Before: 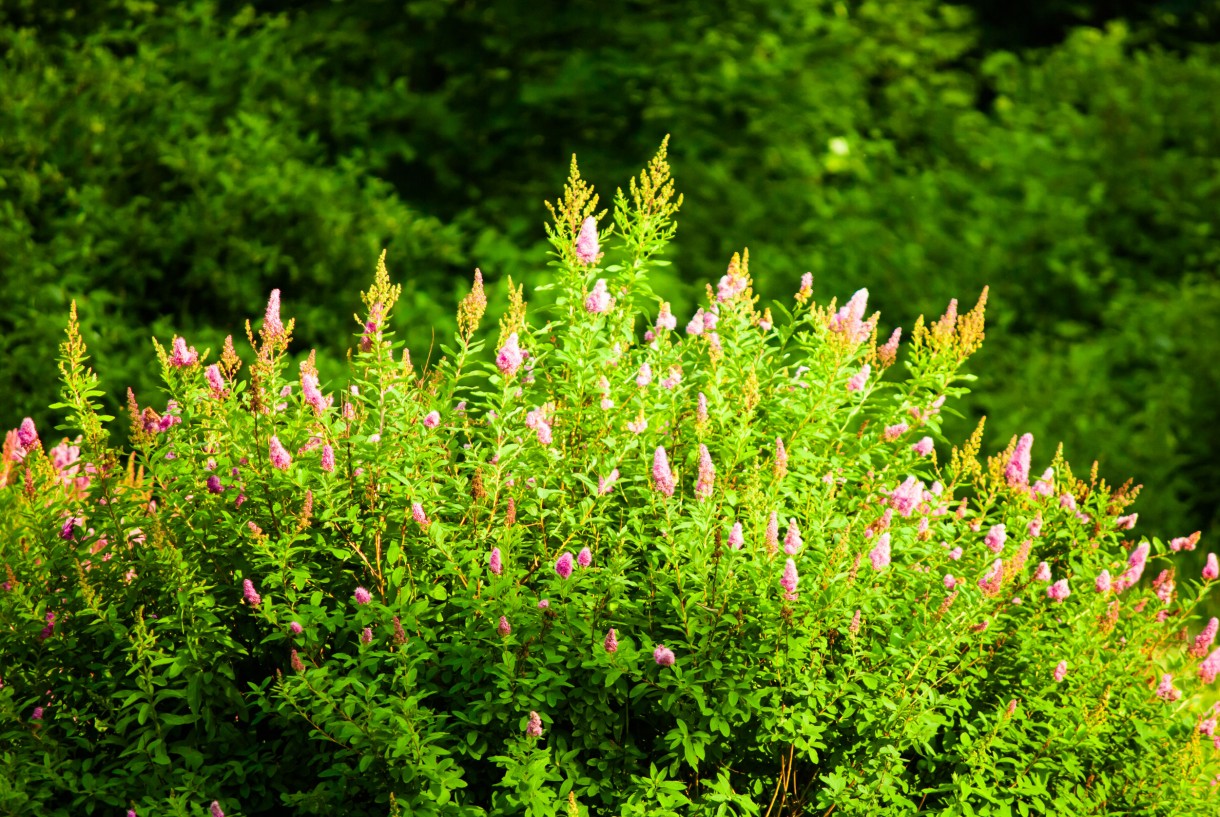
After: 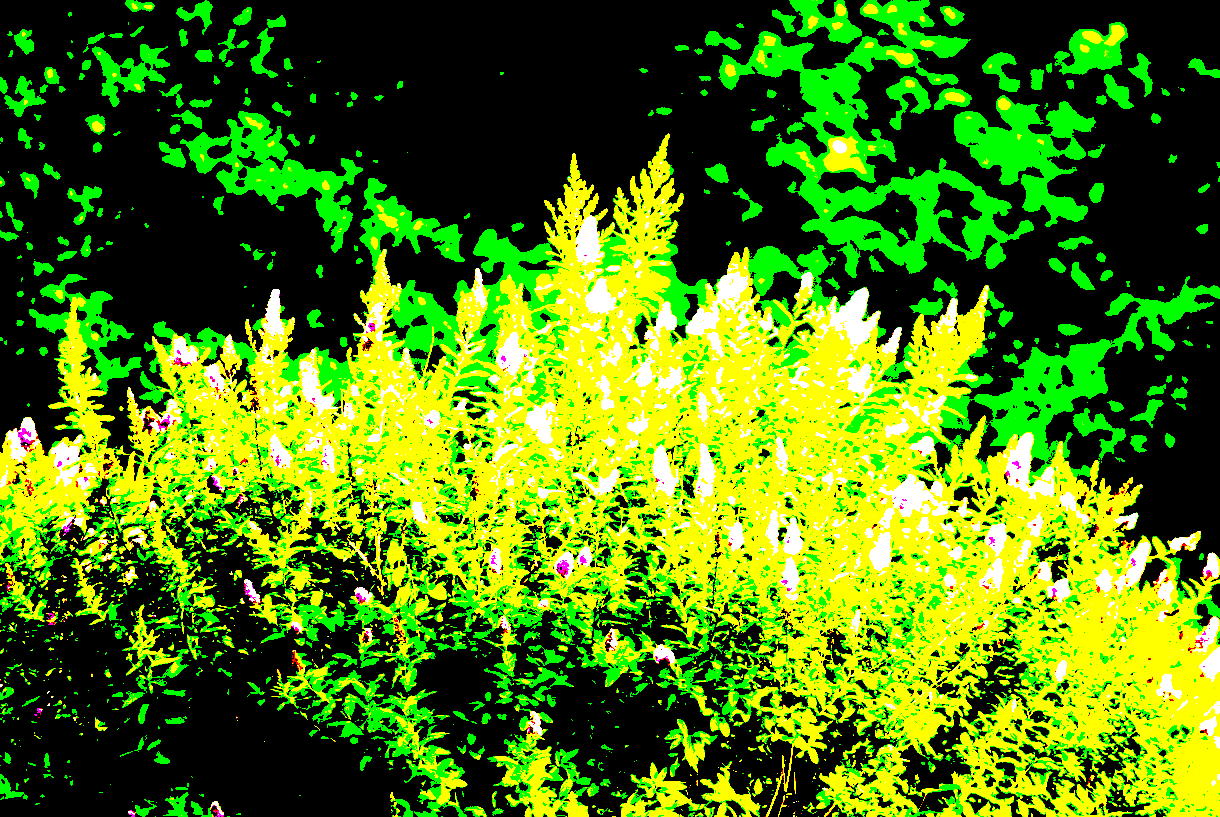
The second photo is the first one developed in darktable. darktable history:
exposure: black level correction 0.1, exposure 3 EV, compensate highlight preservation false
levels: levels [0.012, 0.367, 0.697]
